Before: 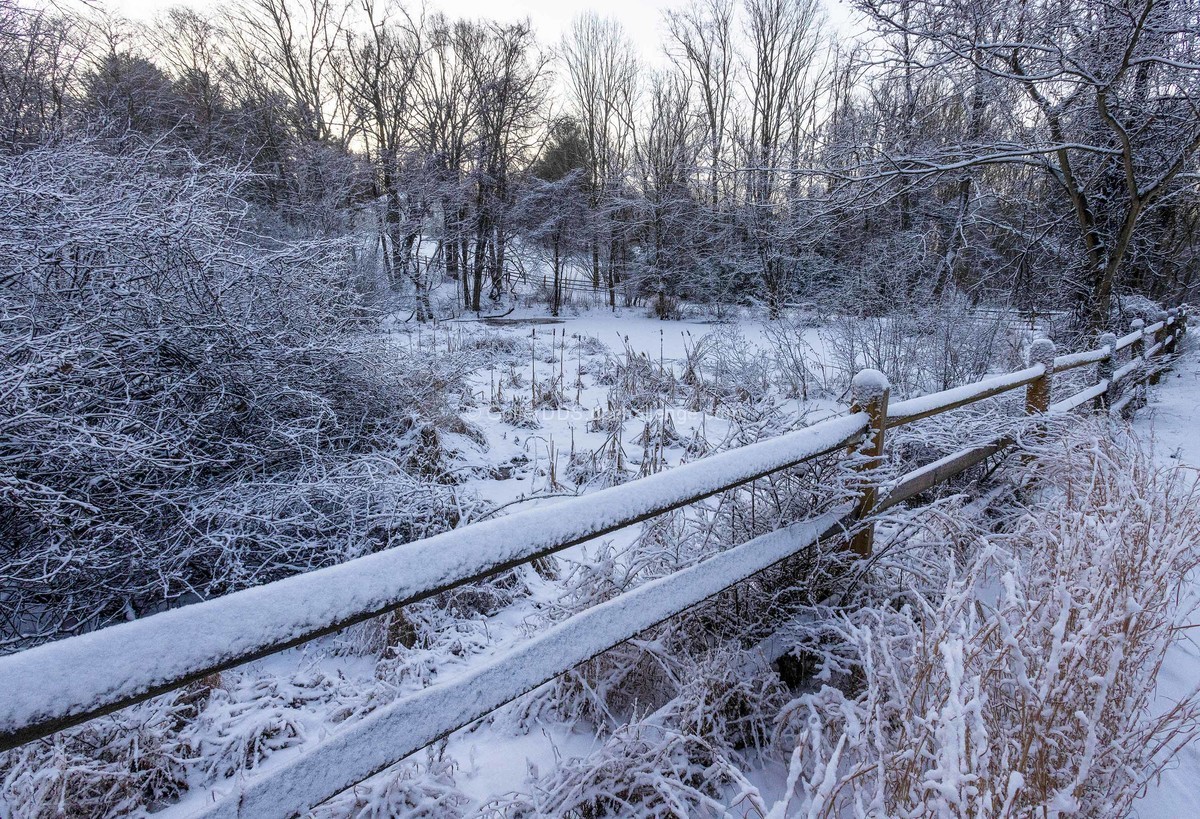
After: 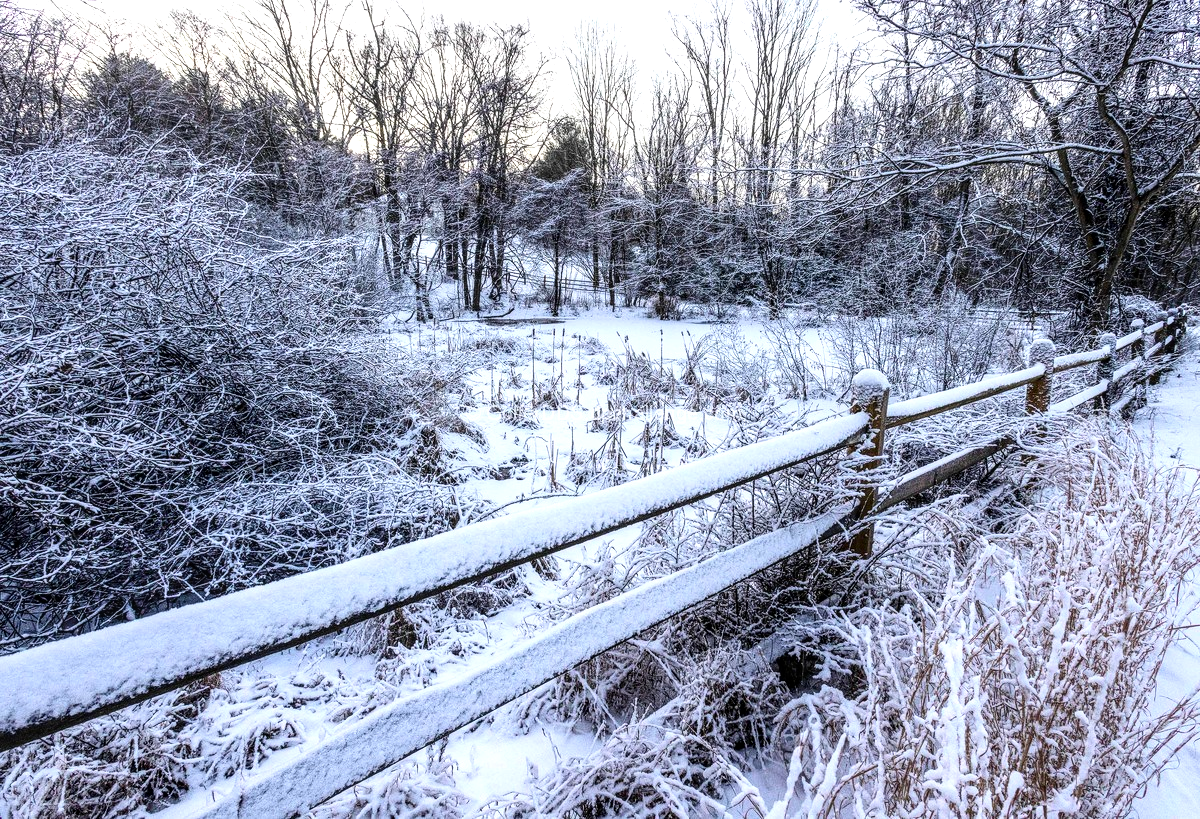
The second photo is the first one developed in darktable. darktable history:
local contrast: on, module defaults
contrast brightness saturation: contrast 0.218
tone equalizer: -8 EV -0.782 EV, -7 EV -0.679 EV, -6 EV -0.581 EV, -5 EV -0.383 EV, -3 EV 0.384 EV, -2 EV 0.6 EV, -1 EV 0.679 EV, +0 EV 0.773 EV, mask exposure compensation -0.5 EV
